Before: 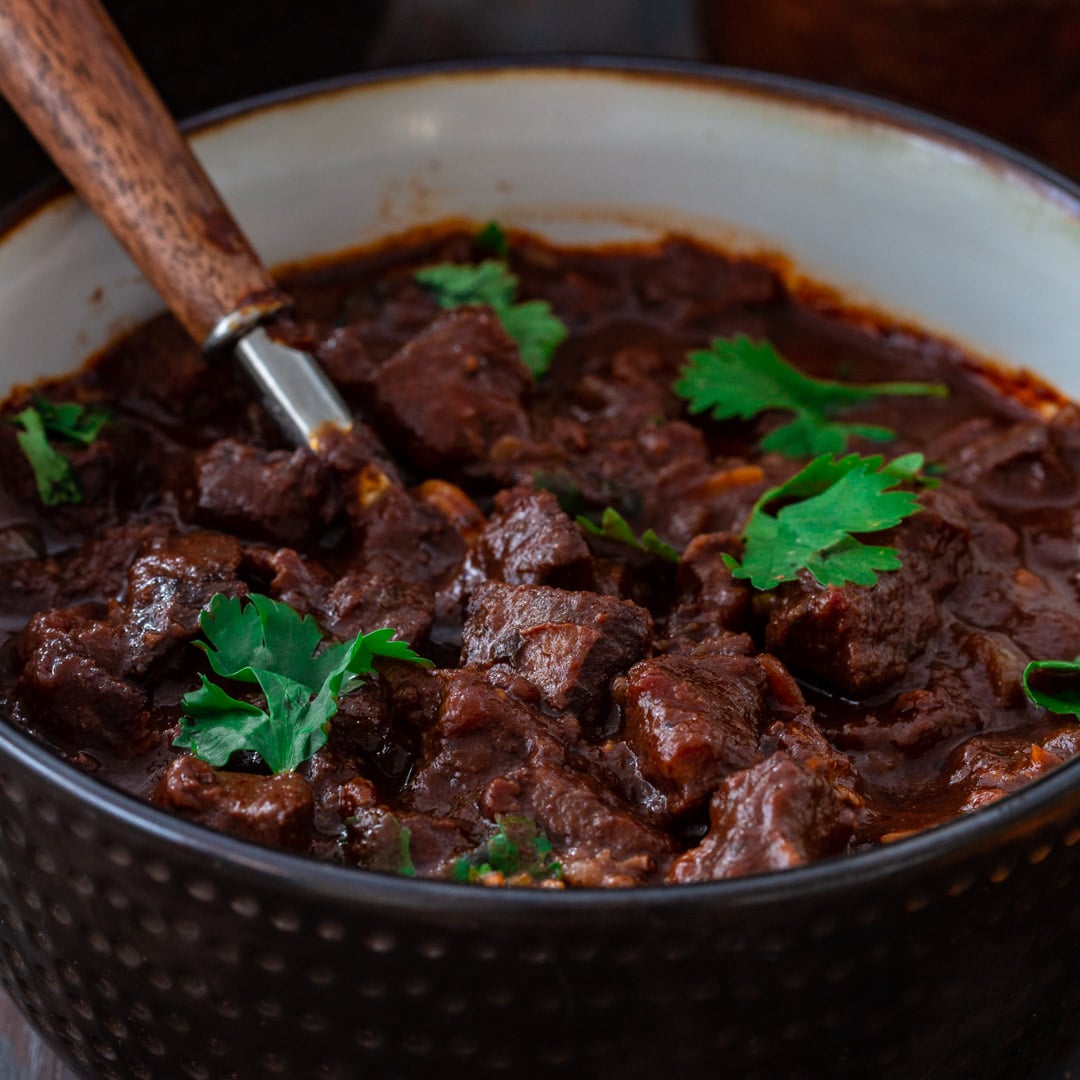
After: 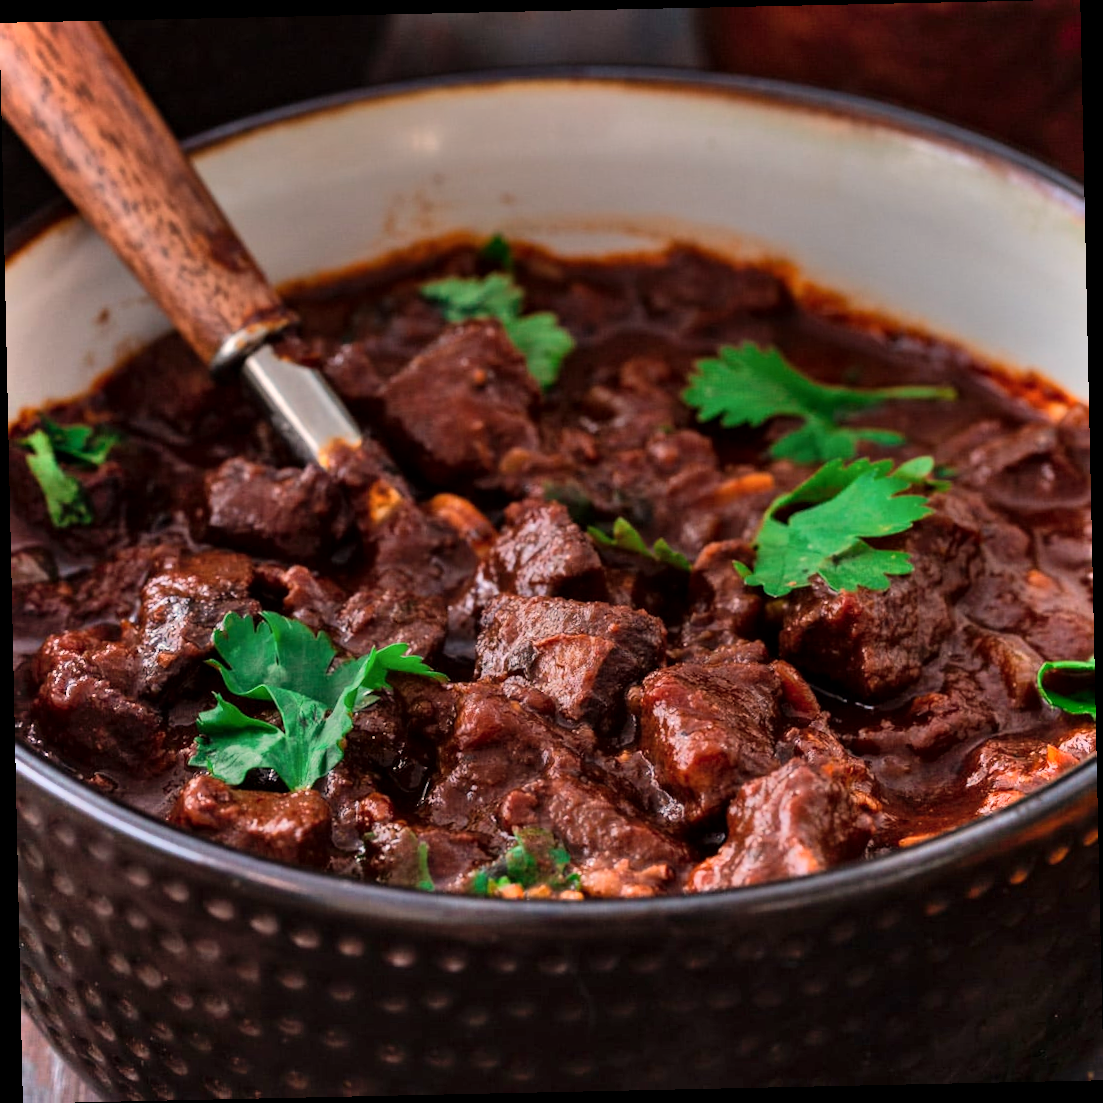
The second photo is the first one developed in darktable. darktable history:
local contrast: mode bilateral grid, contrast 20, coarseness 50, detail 120%, midtone range 0.2
shadows and highlights: low approximation 0.01, soften with gaussian
white balance: red 1.127, blue 0.943
rotate and perspective: rotation -1.24°, automatic cropping off
